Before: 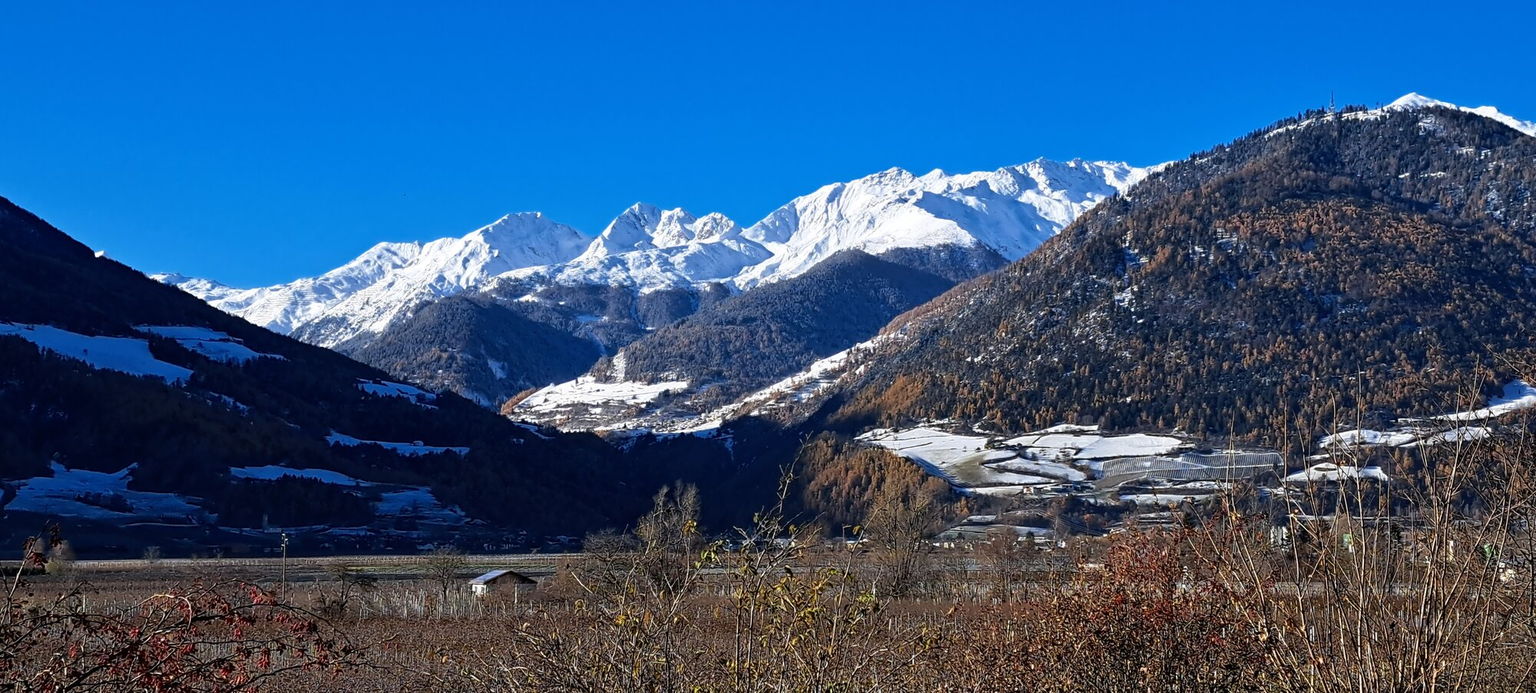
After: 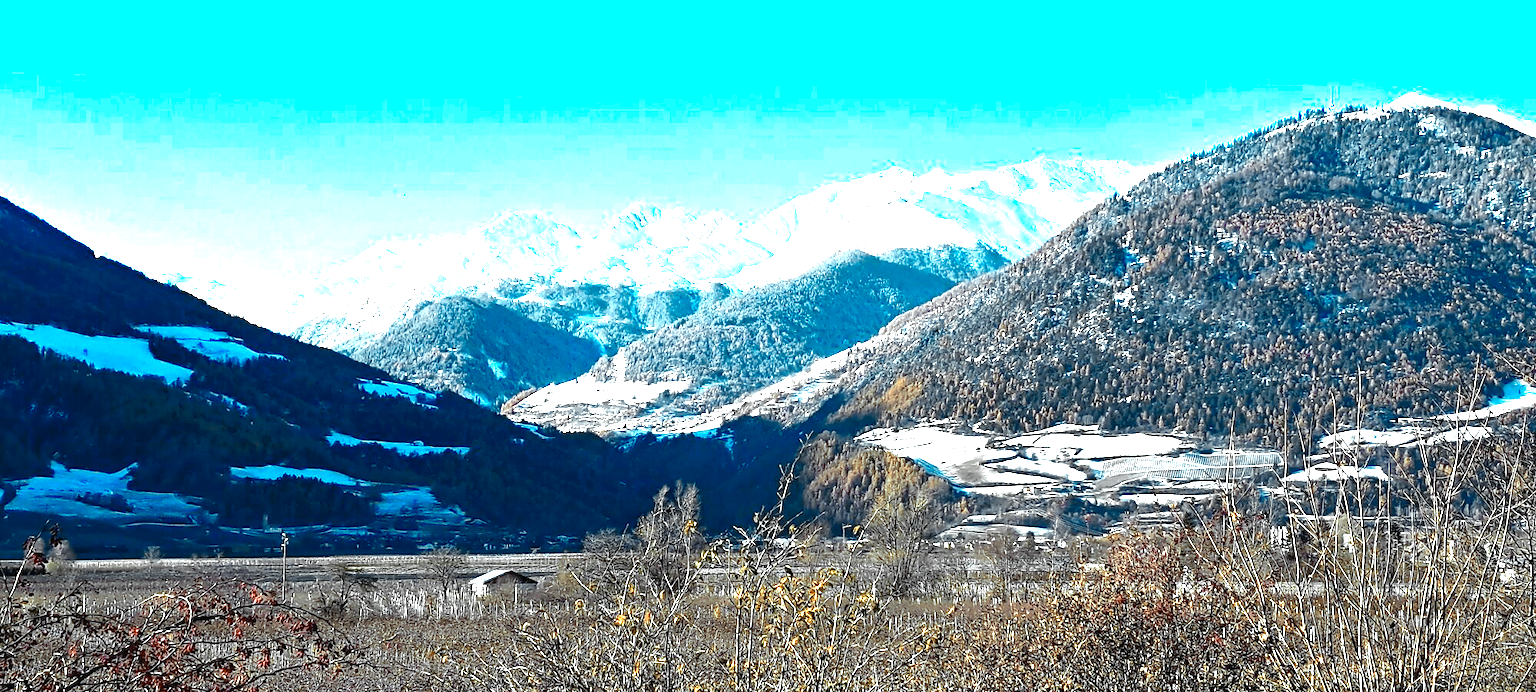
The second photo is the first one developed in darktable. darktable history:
exposure: black level correction 0, exposure 1.3 EV, compensate exposure bias true, compensate highlight preservation false
color zones: curves: ch0 [(0.009, 0.528) (0.136, 0.6) (0.255, 0.586) (0.39, 0.528) (0.522, 0.584) (0.686, 0.736) (0.849, 0.561)]; ch1 [(0.045, 0.781) (0.14, 0.416) (0.257, 0.695) (0.442, 0.032) (0.738, 0.338) (0.818, 0.632) (0.891, 0.741) (1, 0.704)]; ch2 [(0, 0.667) (0.141, 0.52) (0.26, 0.37) (0.474, 0.432) (0.743, 0.286)]
color balance: mode lift, gamma, gain (sRGB), lift [0.997, 0.979, 1.021, 1.011], gamma [1, 1.084, 0.916, 0.998], gain [1, 0.87, 1.13, 1.101], contrast 4.55%, contrast fulcrum 38.24%, output saturation 104.09%
